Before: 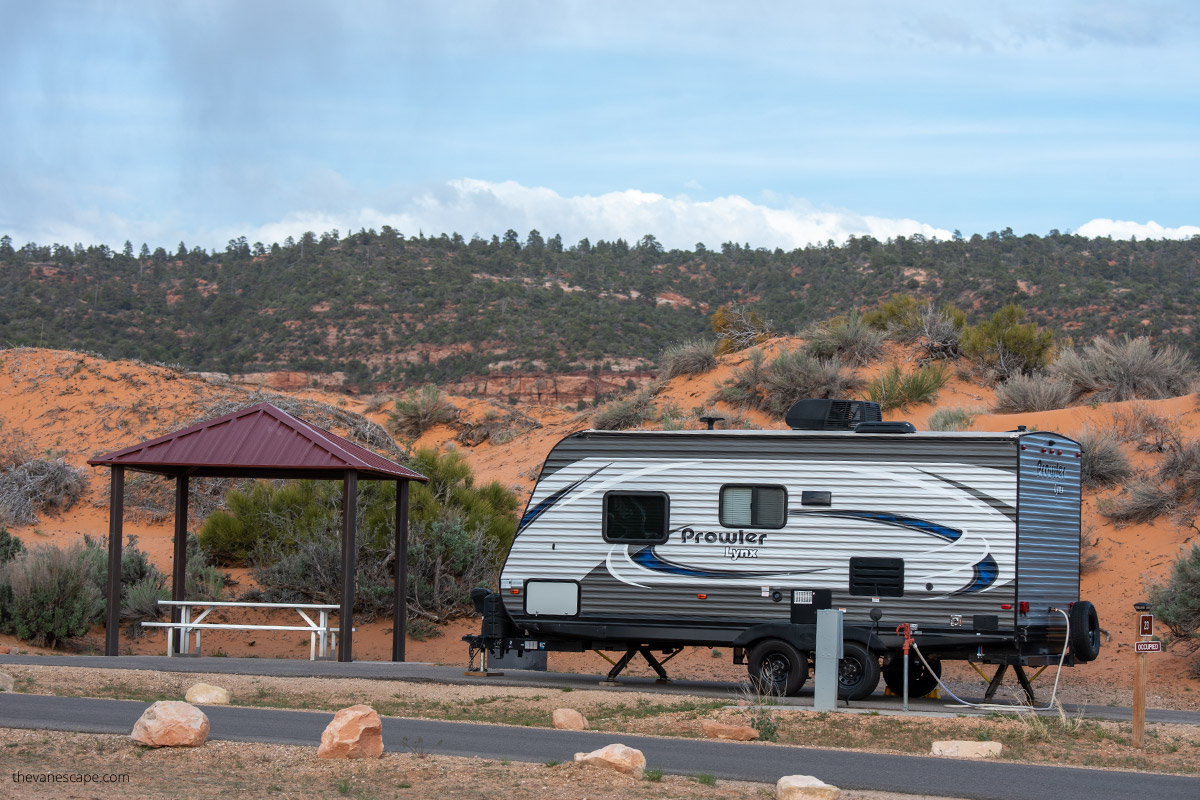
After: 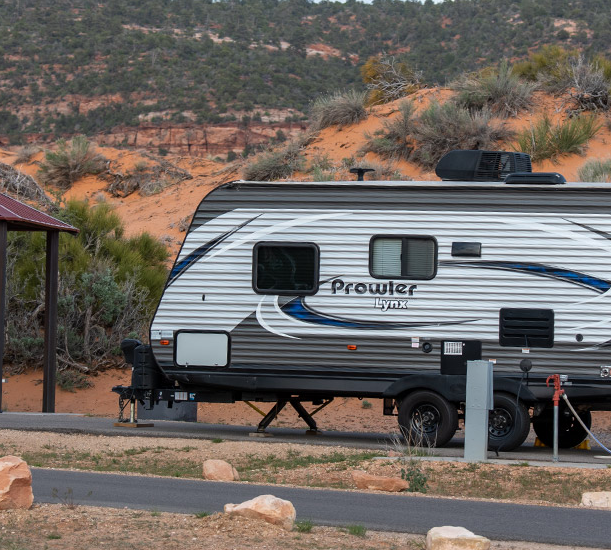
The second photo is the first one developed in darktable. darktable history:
tone equalizer: on, module defaults
shadows and highlights: radius 331.84, shadows 53.55, highlights -100, compress 94.63%, highlights color adjustment 73.23%, soften with gaussian
crop and rotate: left 29.237%, top 31.152%, right 19.807%
